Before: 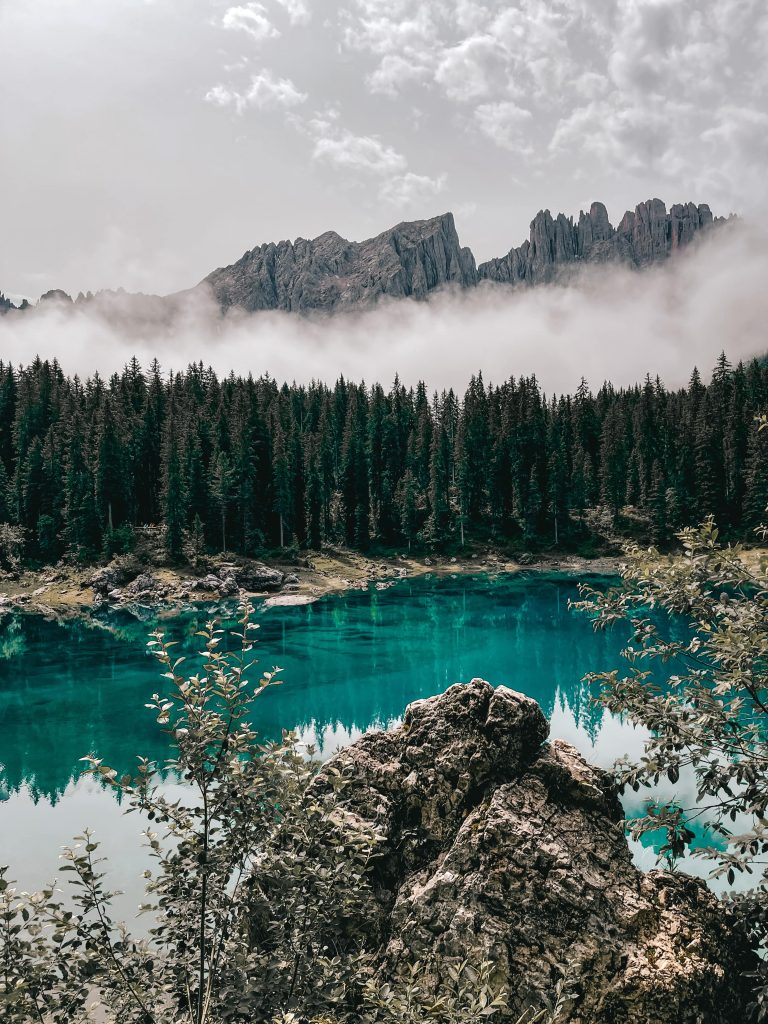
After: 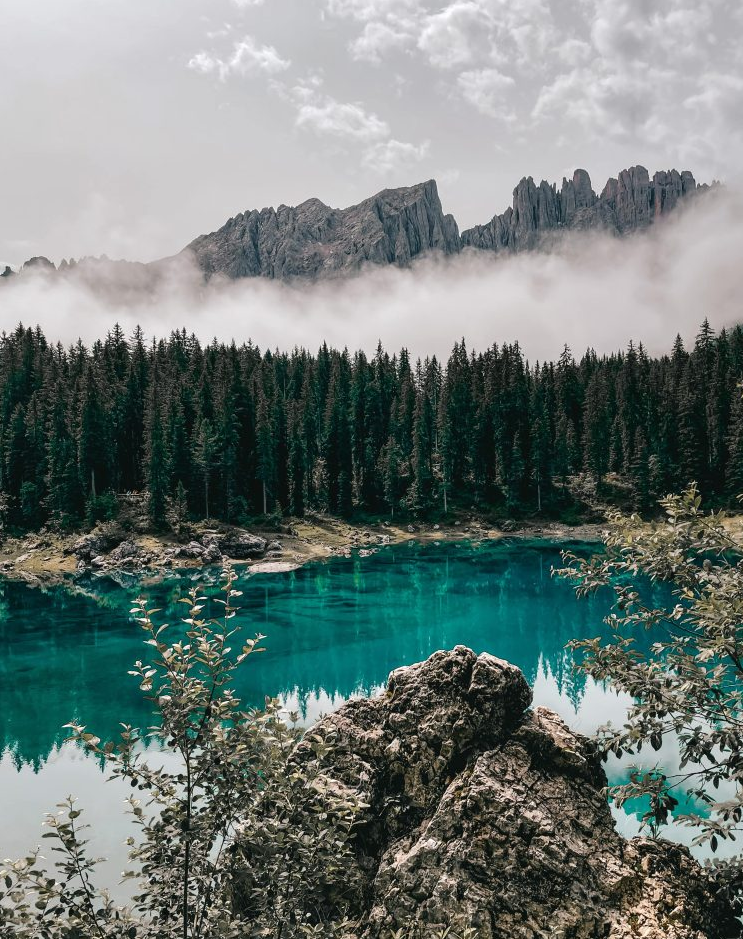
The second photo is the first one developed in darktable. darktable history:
crop: left 2.311%, top 3.314%, right 0.831%, bottom 4.955%
